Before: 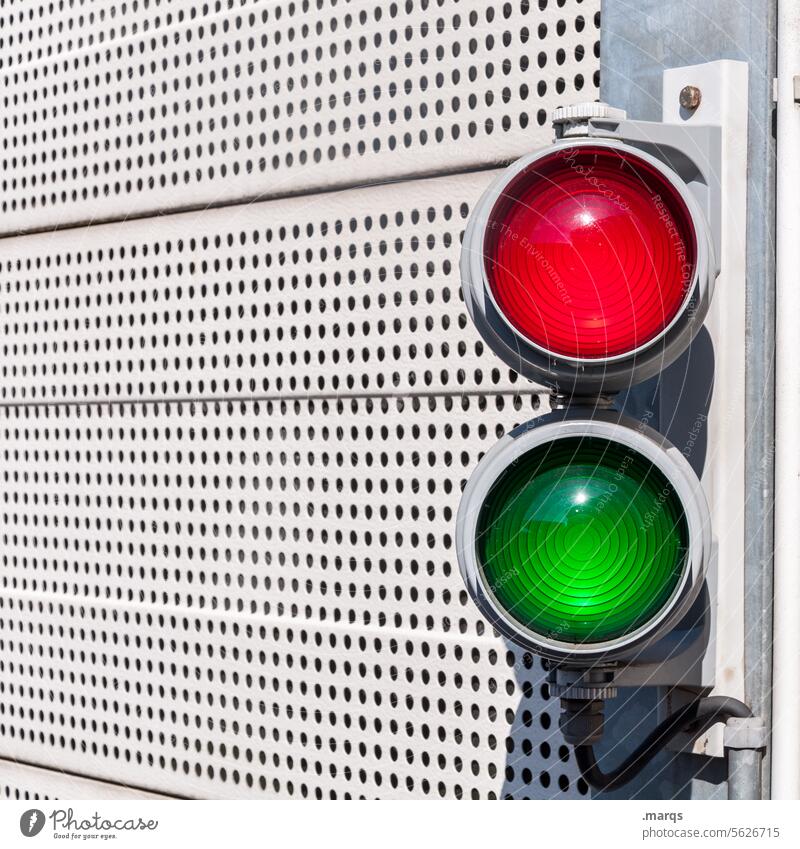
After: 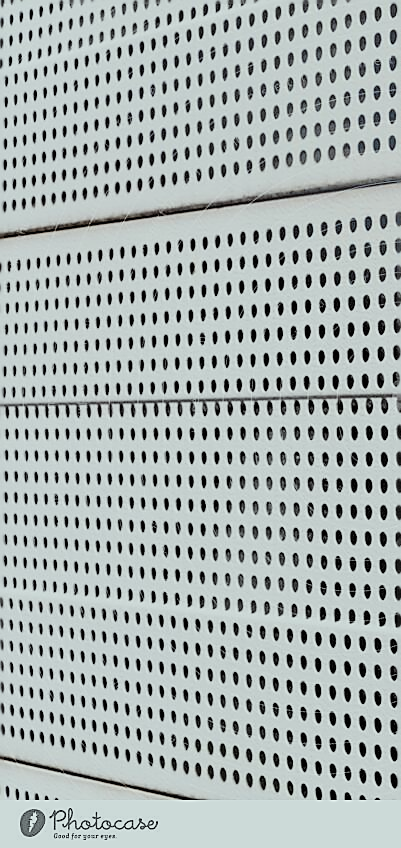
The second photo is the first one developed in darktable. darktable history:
filmic rgb: black relative exposure -7.2 EV, white relative exposure 5.39 EV, hardness 3.03
crop and rotate: left 0.052%, top 0%, right 49.718%
levels: levels [0, 0.48, 0.961]
sharpen: radius 1.424, amount 1.242, threshold 0.804
color calibration: gray › normalize channels true, illuminant as shot in camera, x 0.359, y 0.363, temperature 4551.34 K, gamut compression 0.002
color correction: highlights a* -2.65, highlights b* 2.48
